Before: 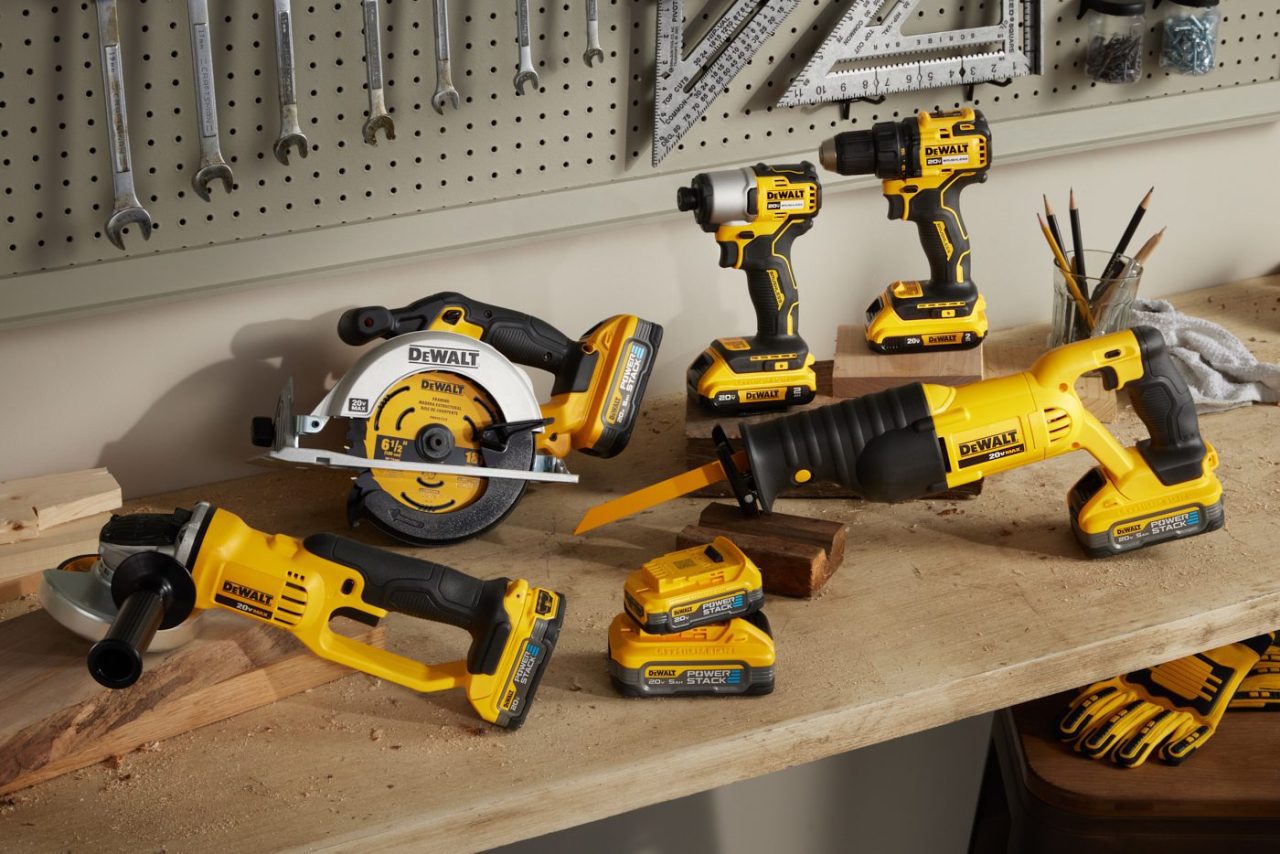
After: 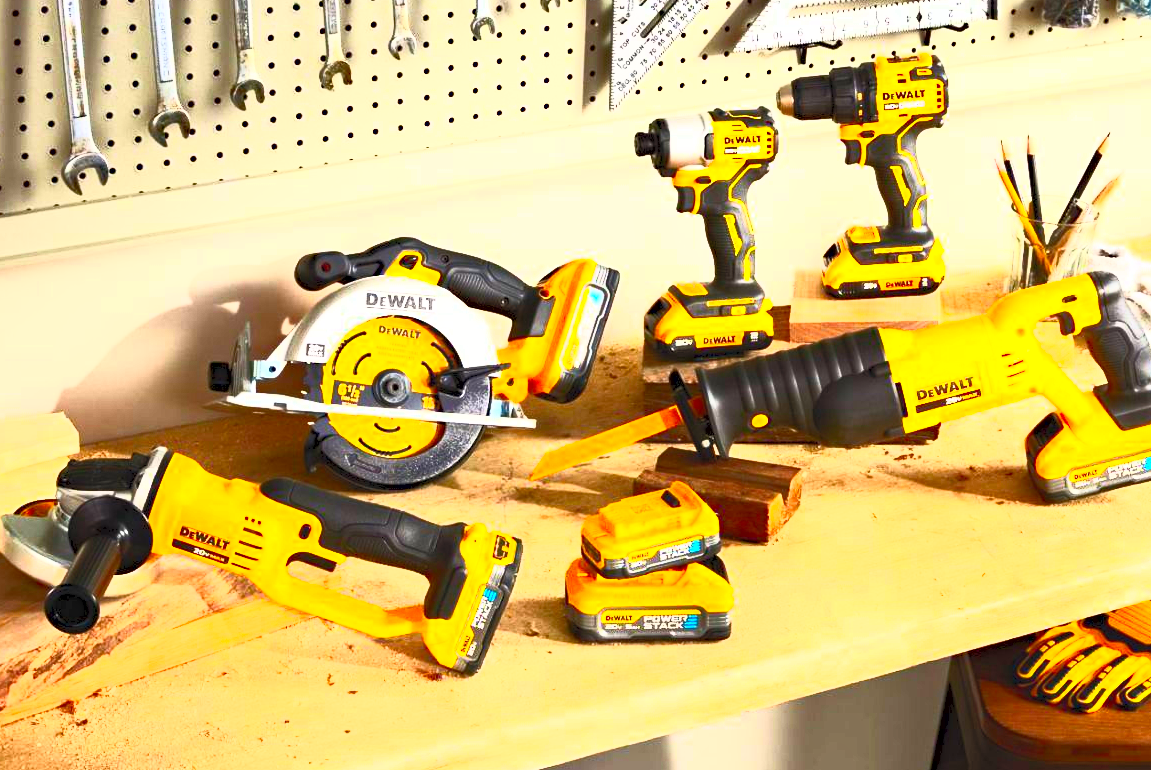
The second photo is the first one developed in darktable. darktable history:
crop: left 3.38%, top 6.498%, right 6.68%, bottom 3.335%
haze removal: compatibility mode true, adaptive false
contrast brightness saturation: contrast 0.983, brightness 0.996, saturation 0.989
exposure: exposure 0.946 EV, compensate exposure bias true, compensate highlight preservation false
